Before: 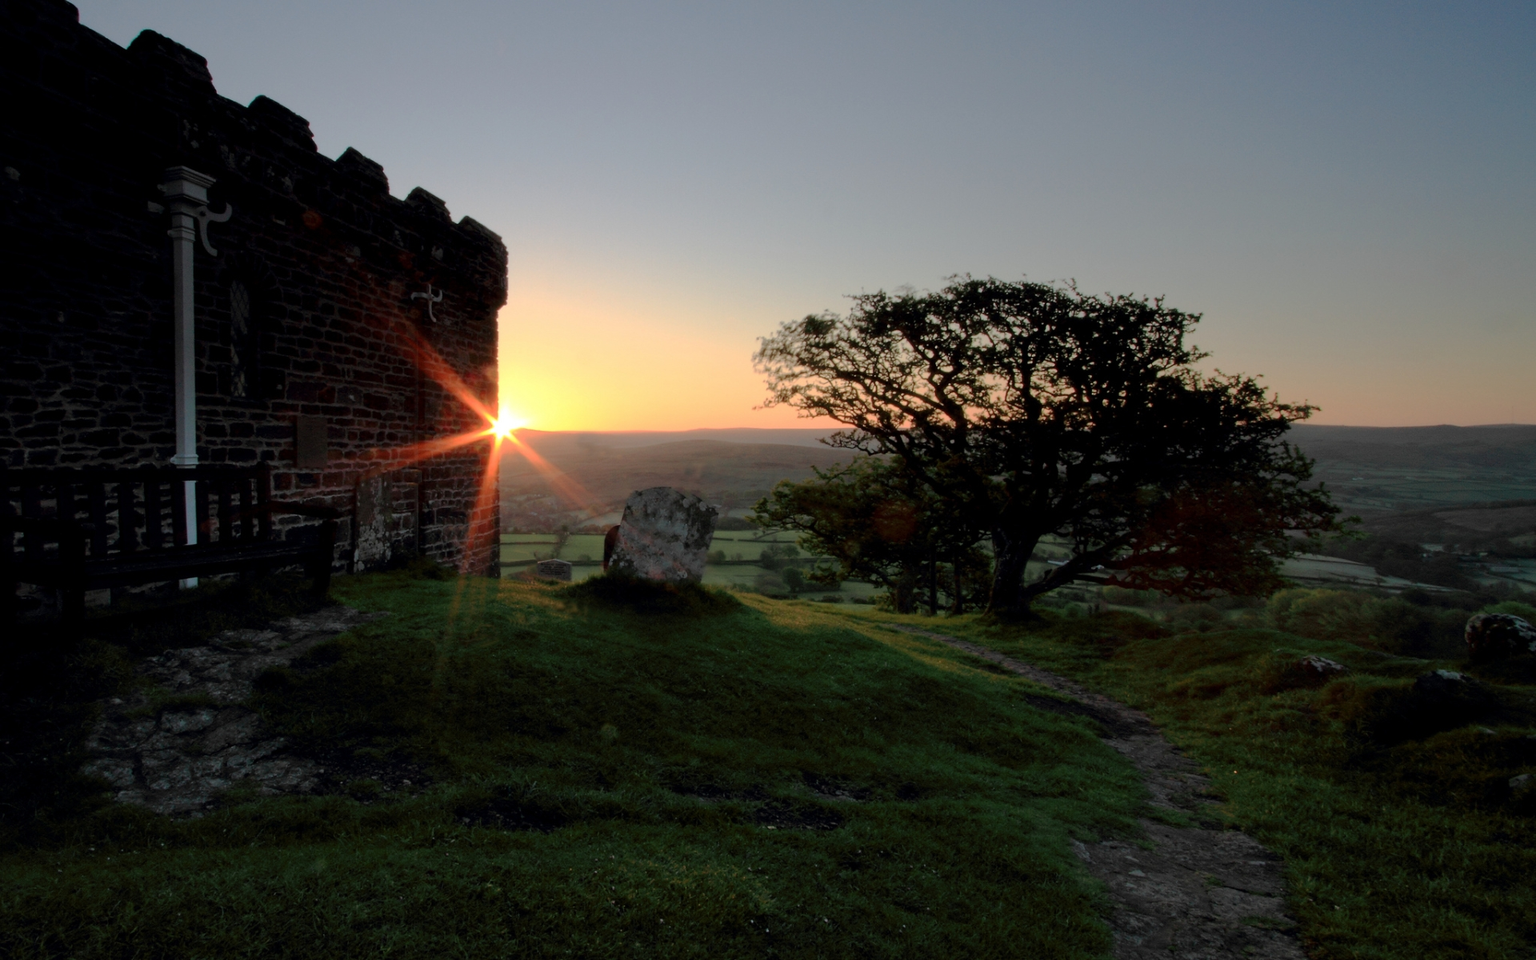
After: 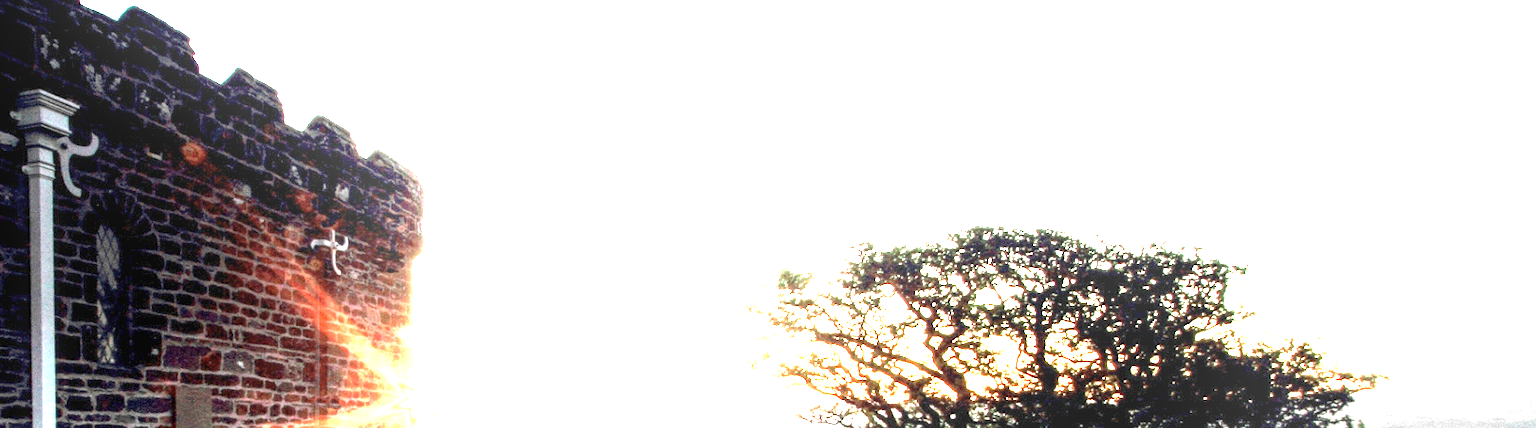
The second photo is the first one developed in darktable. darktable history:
local contrast: detail 130%
crop and rotate: left 9.693%, top 9.488%, right 5.957%, bottom 52.798%
exposure: black level correction 0, exposure 3.948 EV, compensate exposure bias true, compensate highlight preservation false
